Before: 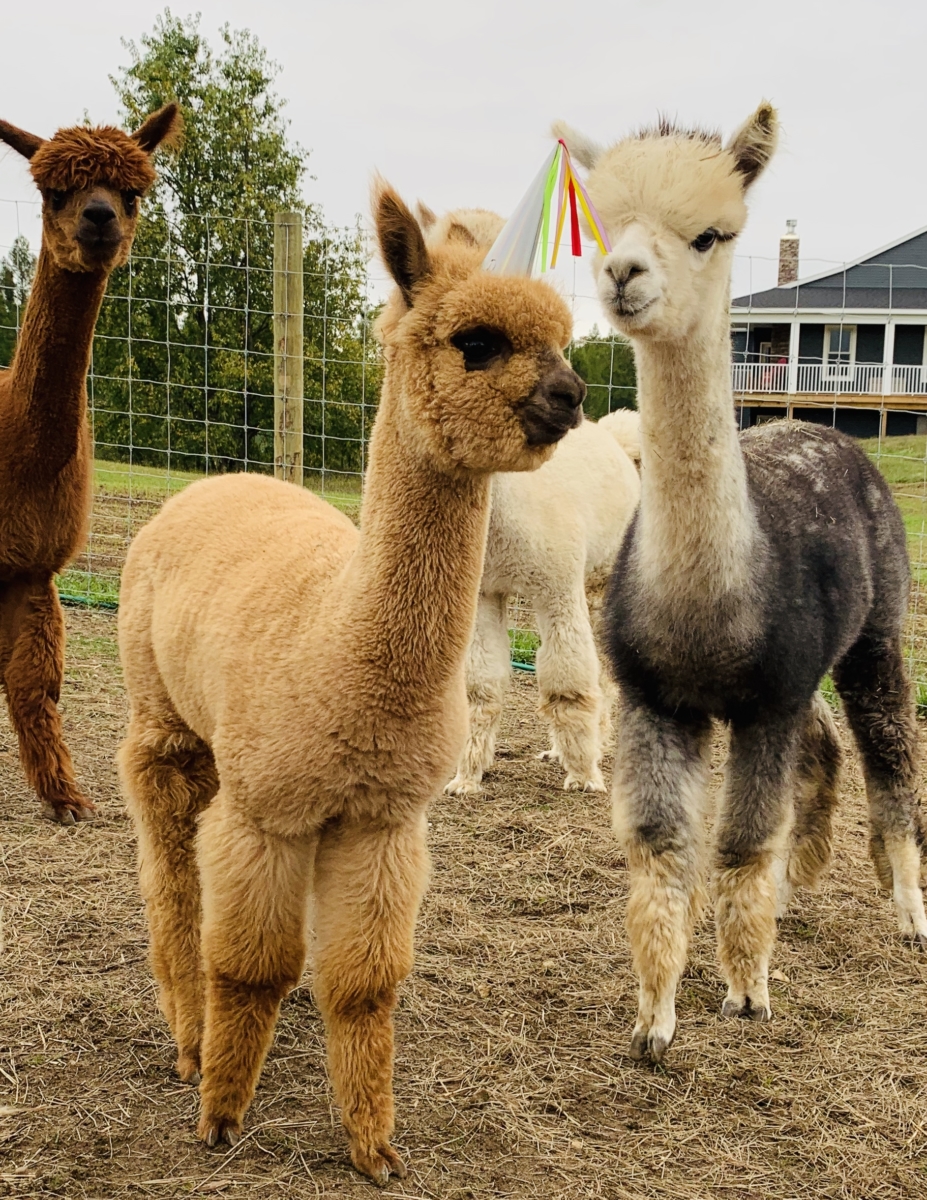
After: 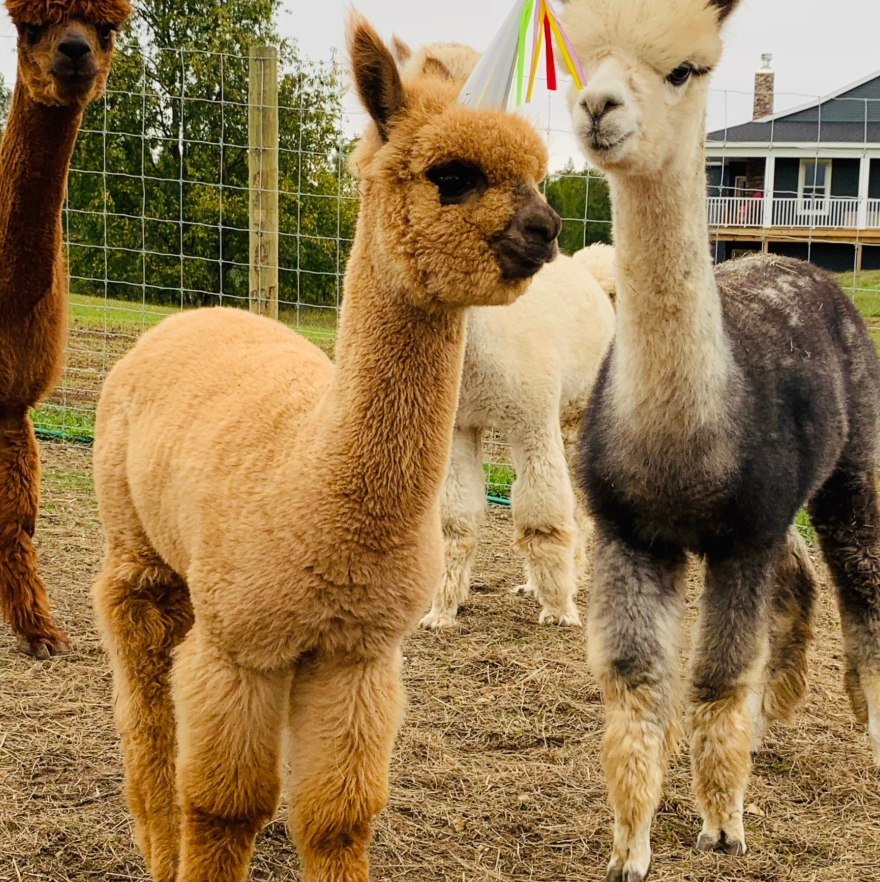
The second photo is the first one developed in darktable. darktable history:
crop and rotate: left 2.768%, top 13.855%, right 2.198%, bottom 12.629%
